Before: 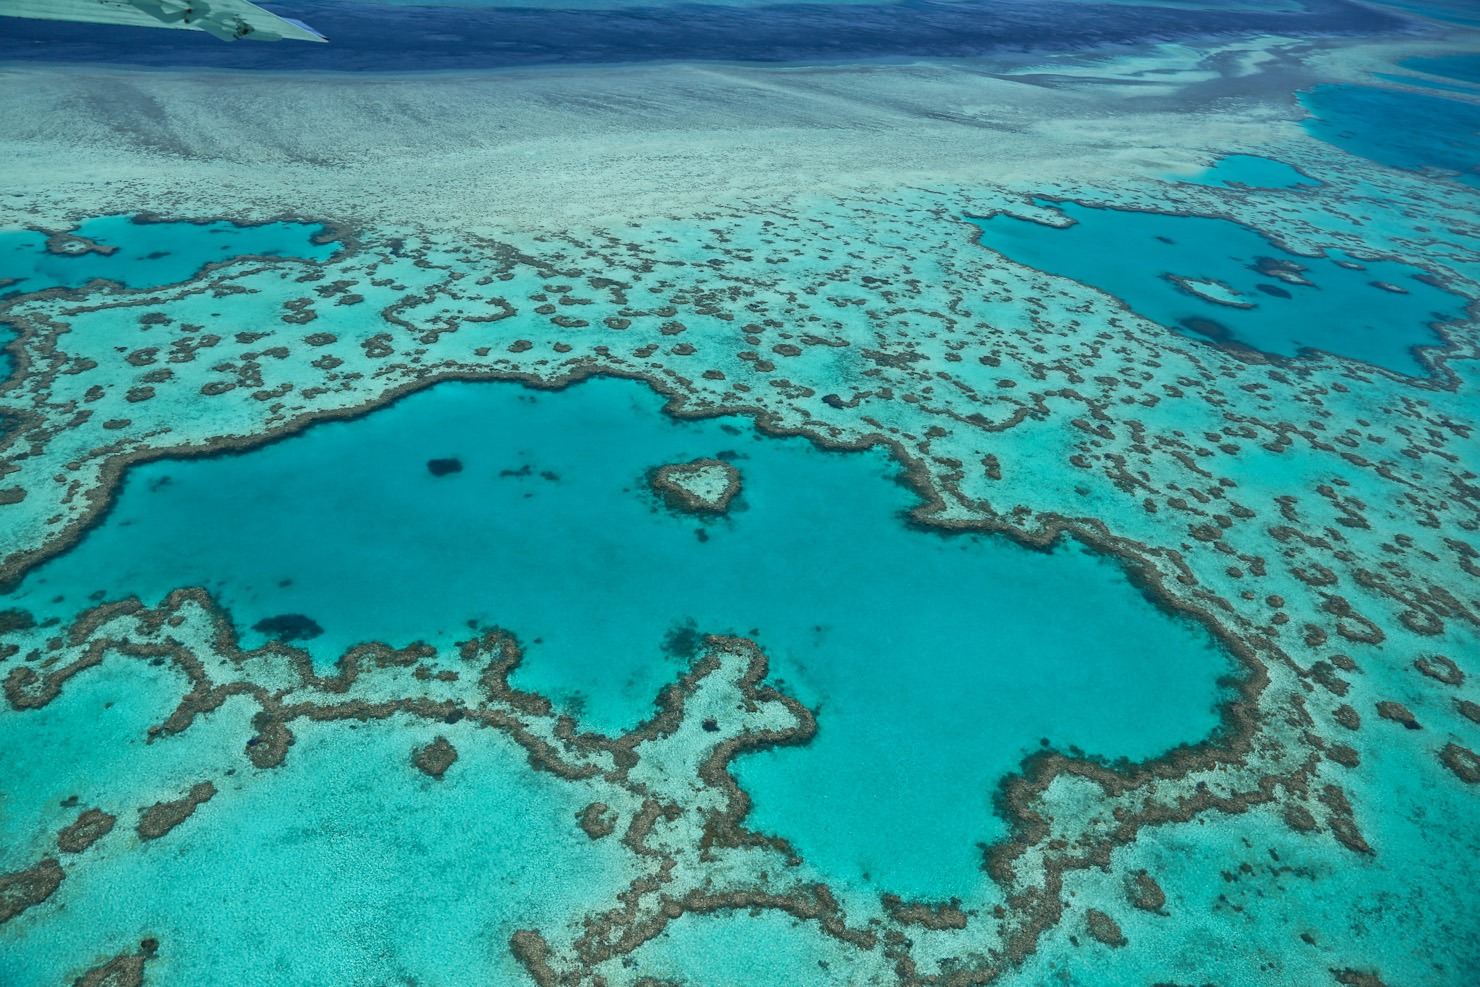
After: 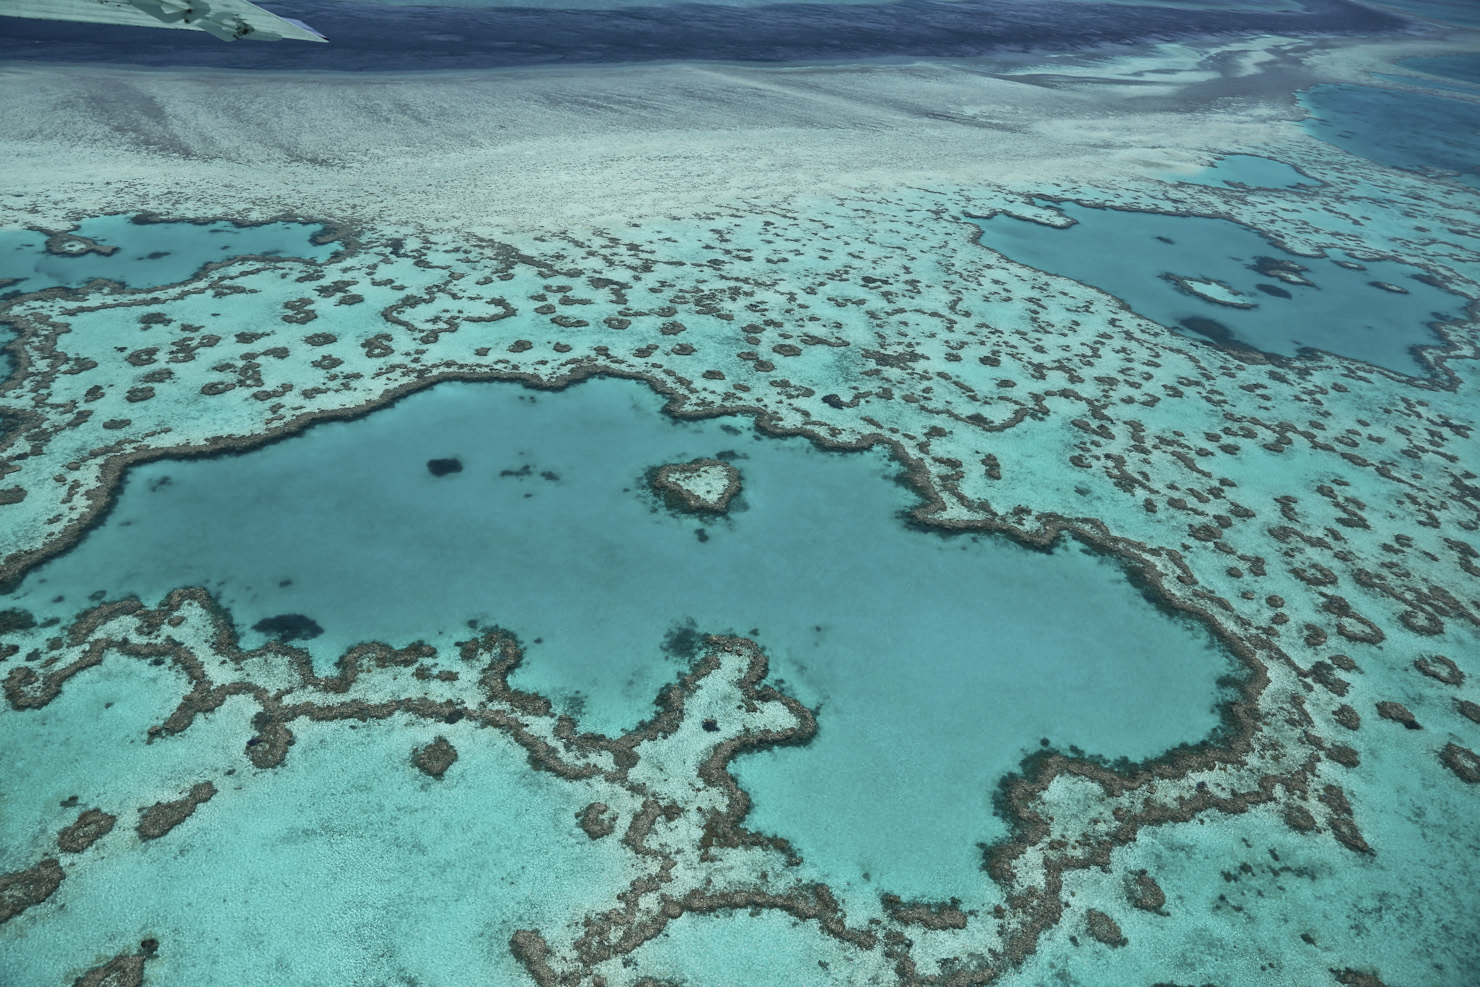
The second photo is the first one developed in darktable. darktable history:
contrast brightness saturation: contrast 0.105, saturation -0.375
